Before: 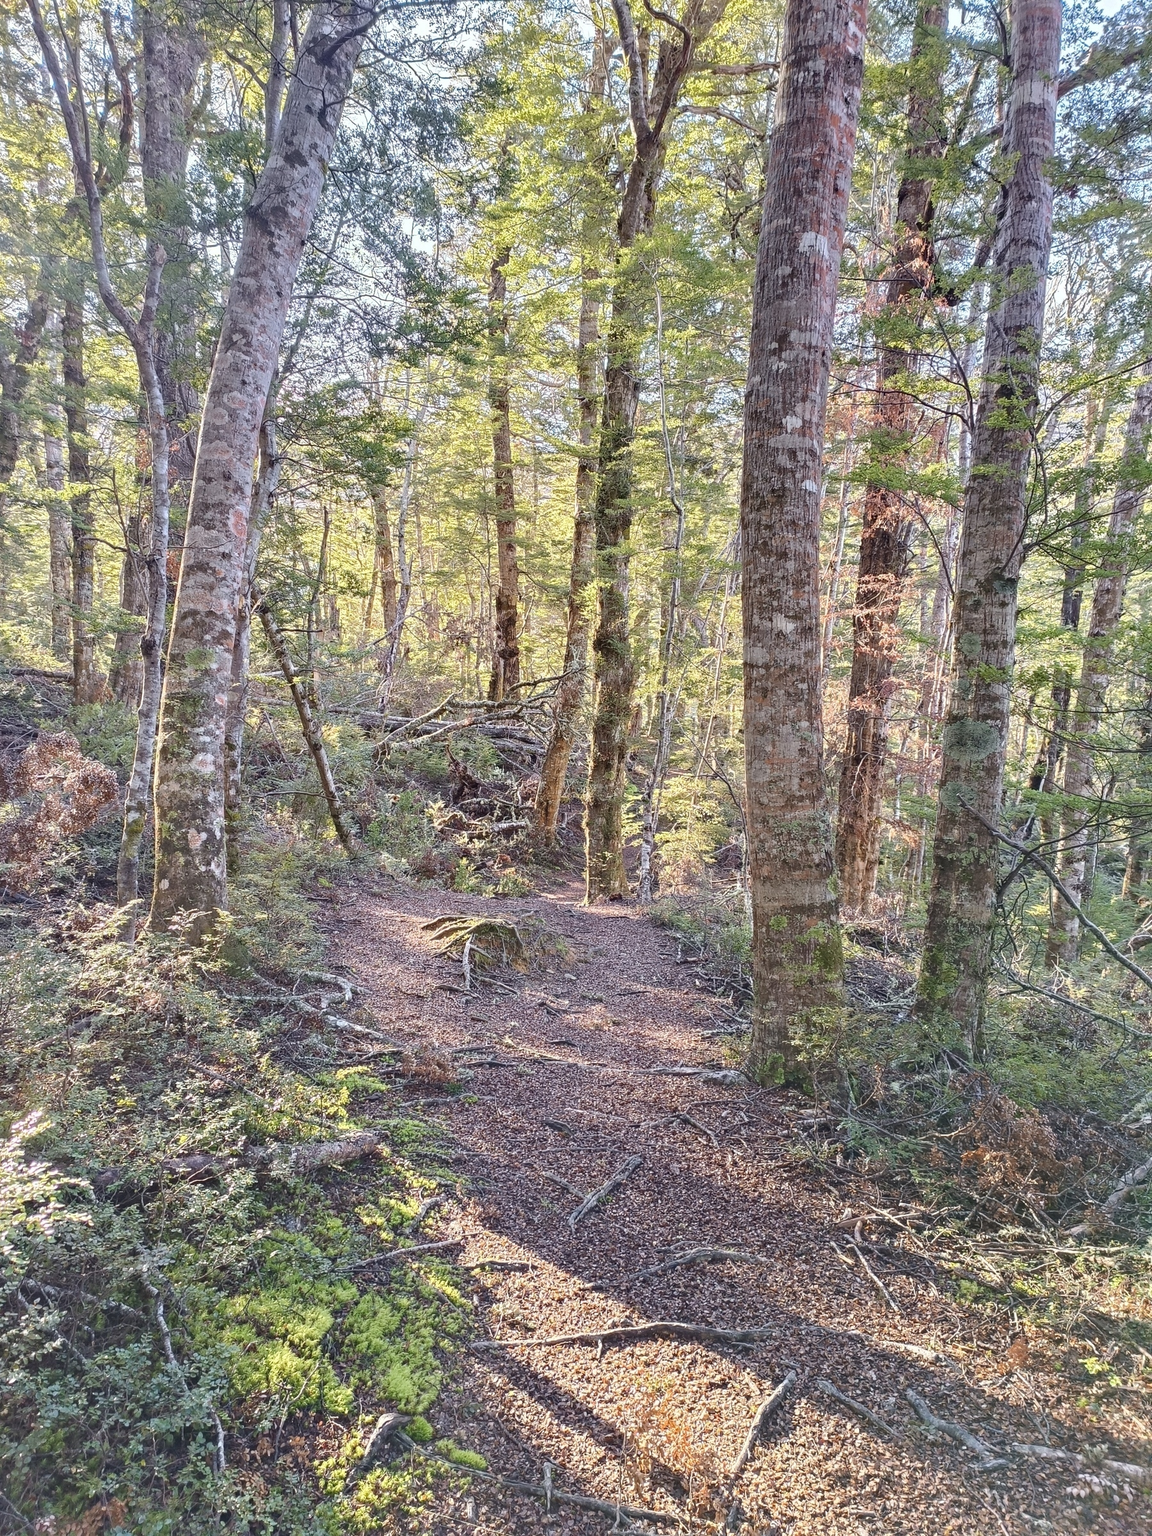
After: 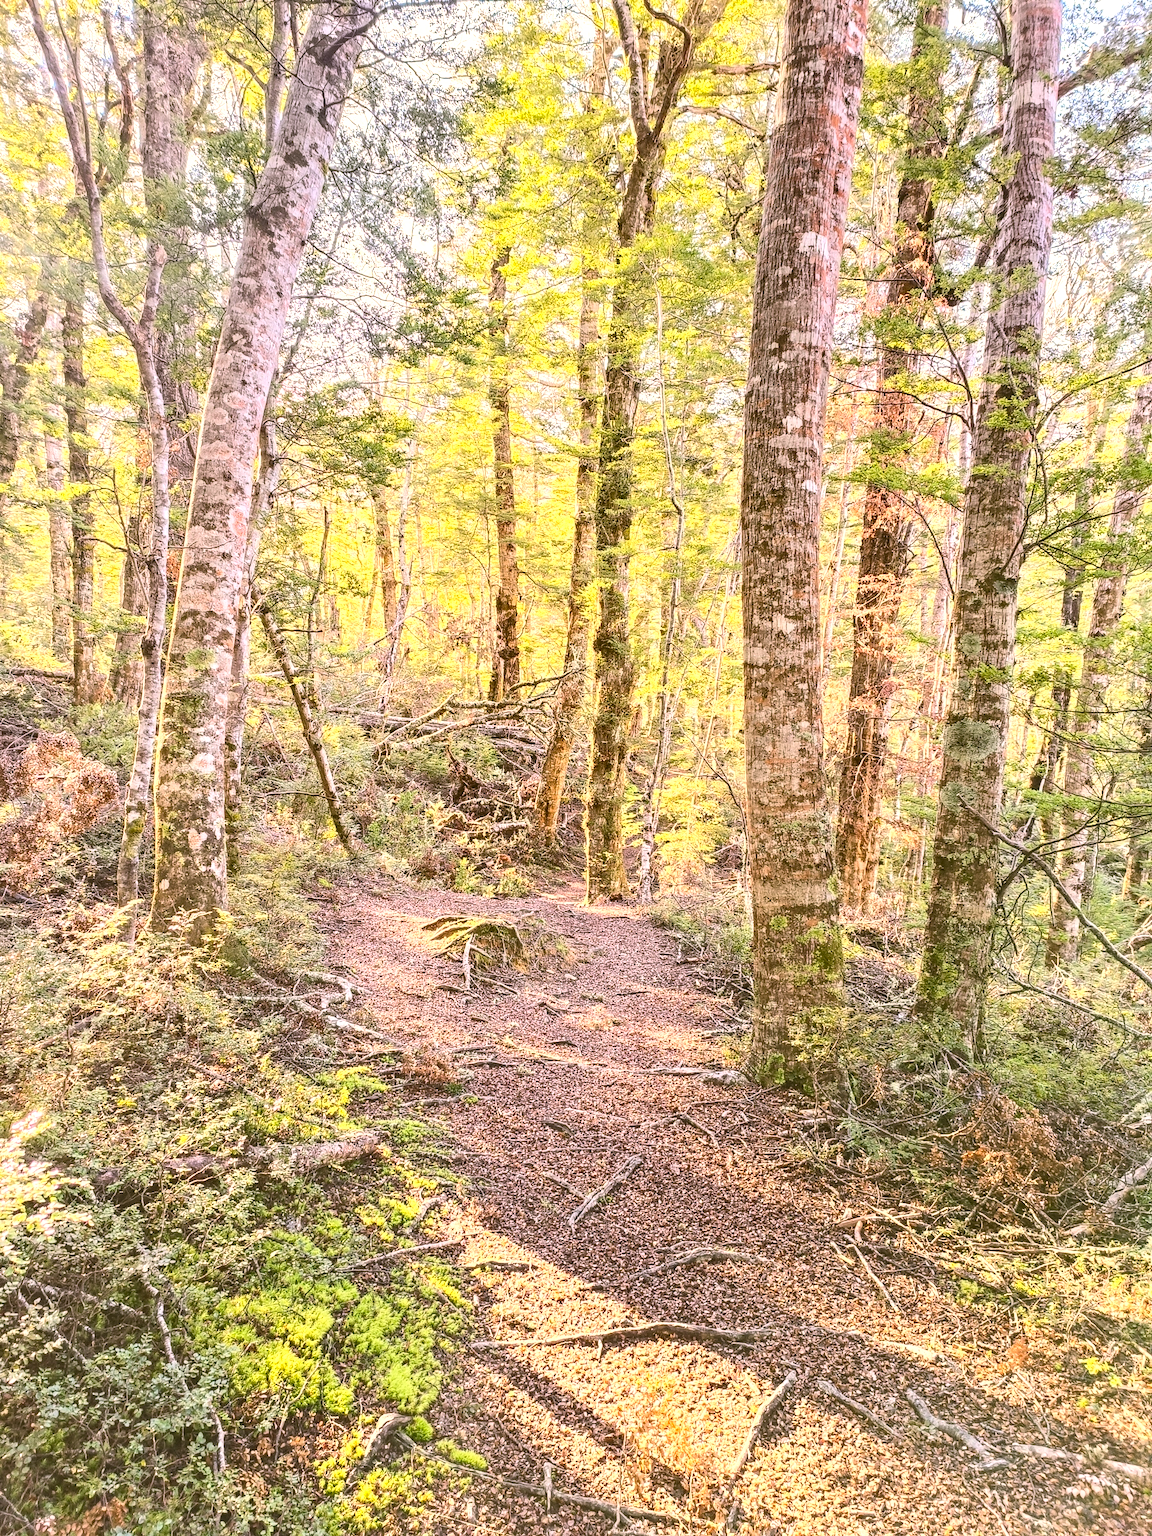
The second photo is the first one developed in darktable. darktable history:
local contrast: on, module defaults
contrast brightness saturation: contrast 0.24, brightness 0.26, saturation 0.39
color correction: highlights a* 8.98, highlights b* 15.09, shadows a* -0.49, shadows b* 26.52
tone equalizer: -8 EV -0.75 EV, -7 EV -0.7 EV, -6 EV -0.6 EV, -5 EV -0.4 EV, -3 EV 0.4 EV, -2 EV 0.6 EV, -1 EV 0.7 EV, +0 EV 0.75 EV, edges refinement/feathering 500, mask exposure compensation -1.57 EV, preserve details no
base curve: preserve colors none
contrast equalizer: octaves 7, y [[0.6 ×6], [0.55 ×6], [0 ×6], [0 ×6], [0 ×6]], mix -0.36
